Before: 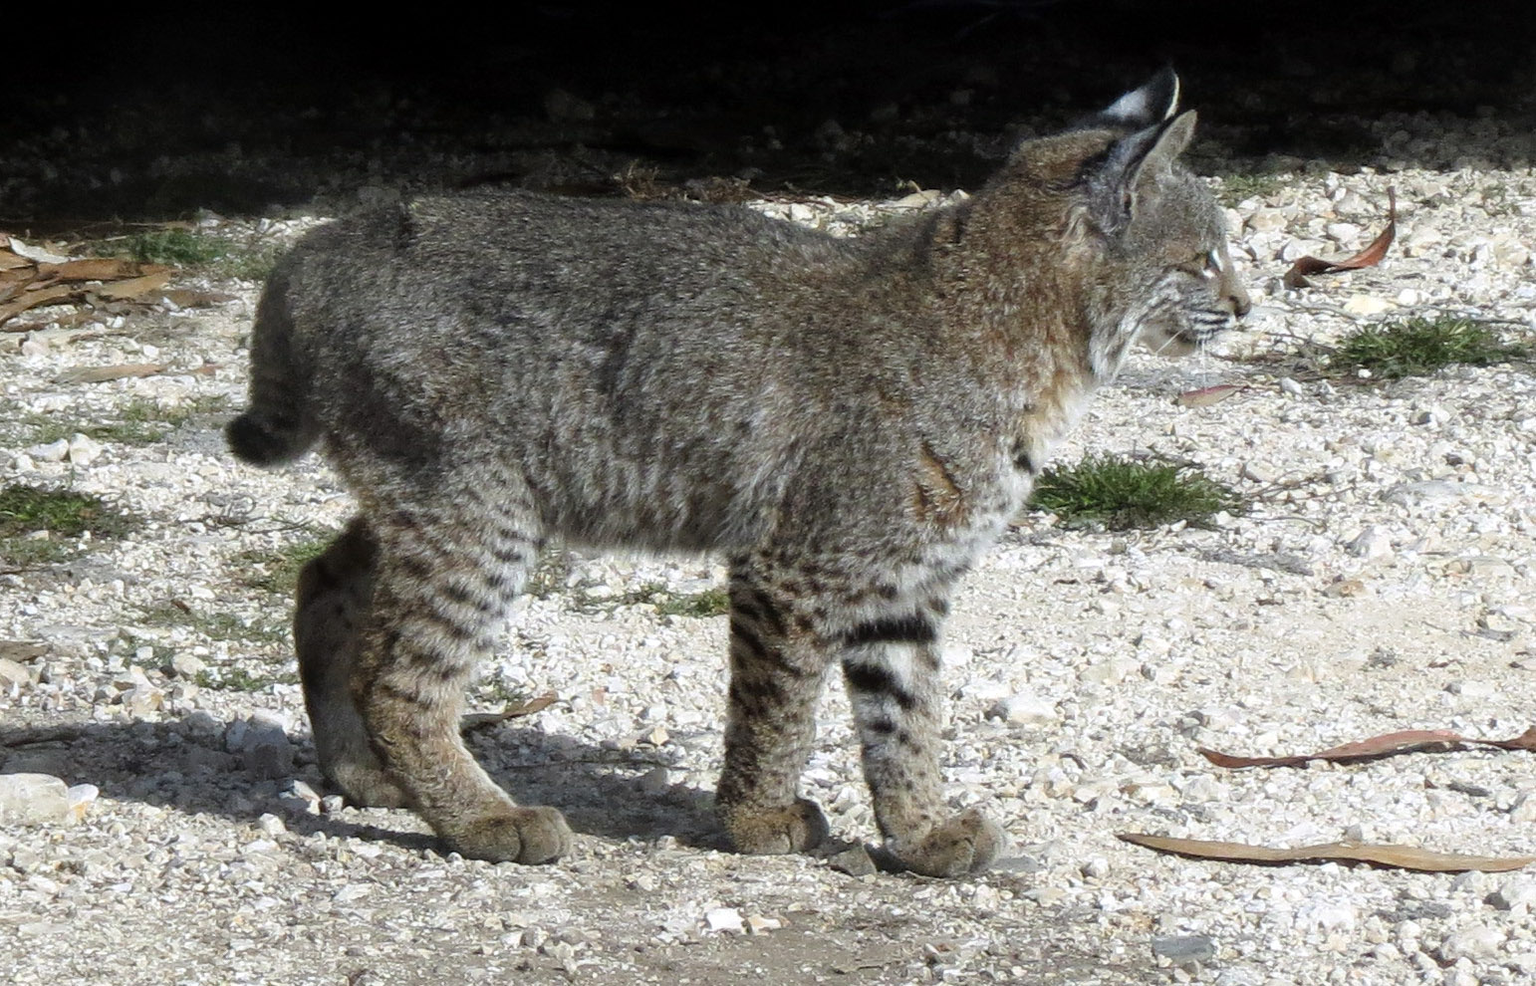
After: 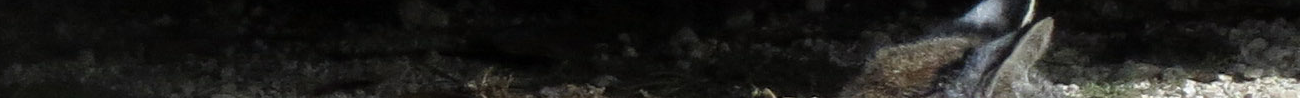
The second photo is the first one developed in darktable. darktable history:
levels: levels [0, 0.492, 0.984]
crop and rotate: left 9.644%, top 9.491%, right 6.021%, bottom 80.509%
